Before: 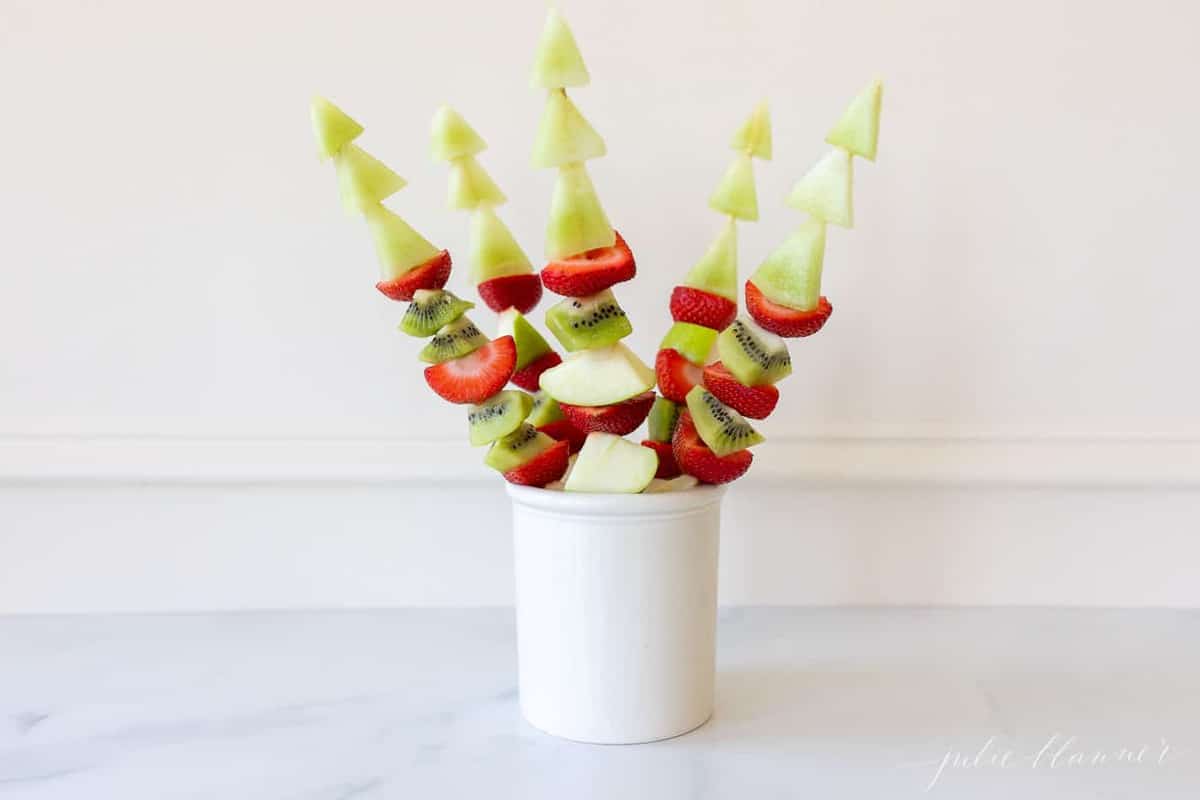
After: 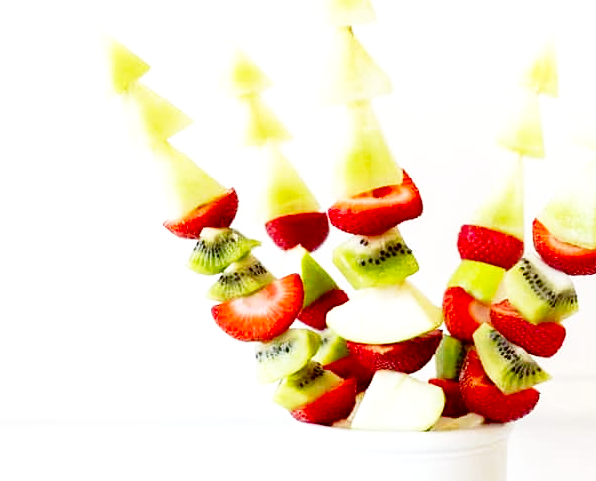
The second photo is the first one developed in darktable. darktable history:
contrast brightness saturation: brightness -0.249, saturation 0.202
tone equalizer: -8 EV -0.393 EV, -7 EV -0.416 EV, -6 EV -0.345 EV, -5 EV -0.257 EV, -3 EV 0.233 EV, -2 EV 0.328 EV, -1 EV 0.408 EV, +0 EV 0.428 EV, mask exposure compensation -0.485 EV
base curve: curves: ch0 [(0, 0) (0.028, 0.03) (0.121, 0.232) (0.46, 0.748) (0.859, 0.968) (1, 1)], exposure shift 0.568, preserve colors none
crop: left 17.797%, top 7.847%, right 32.517%, bottom 31.977%
